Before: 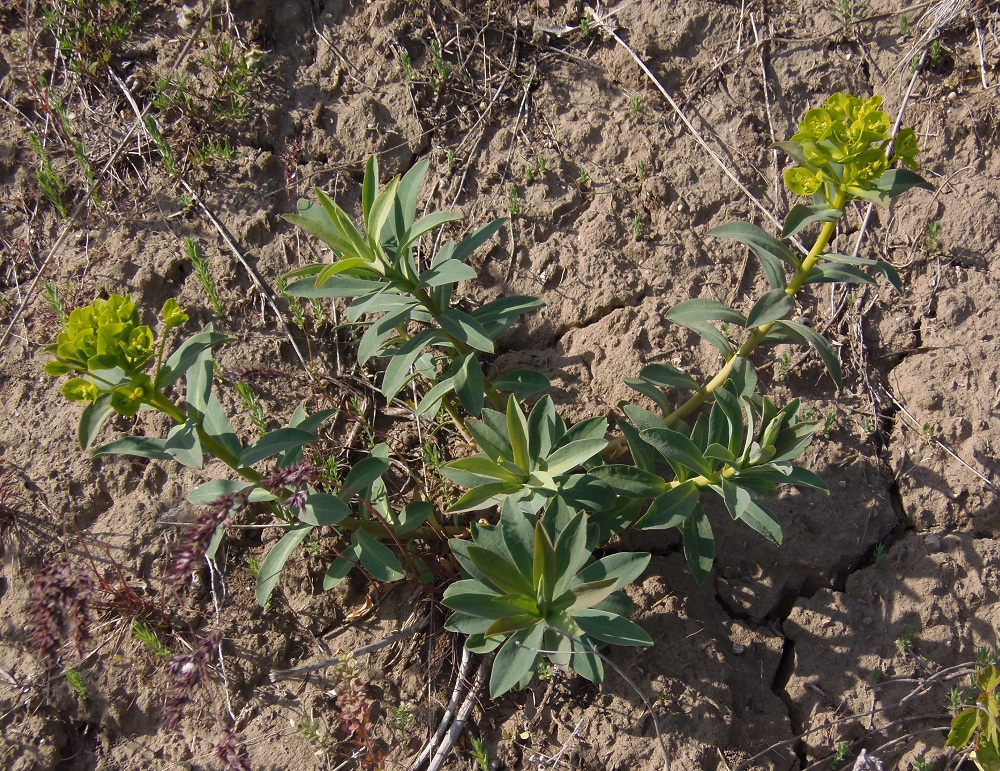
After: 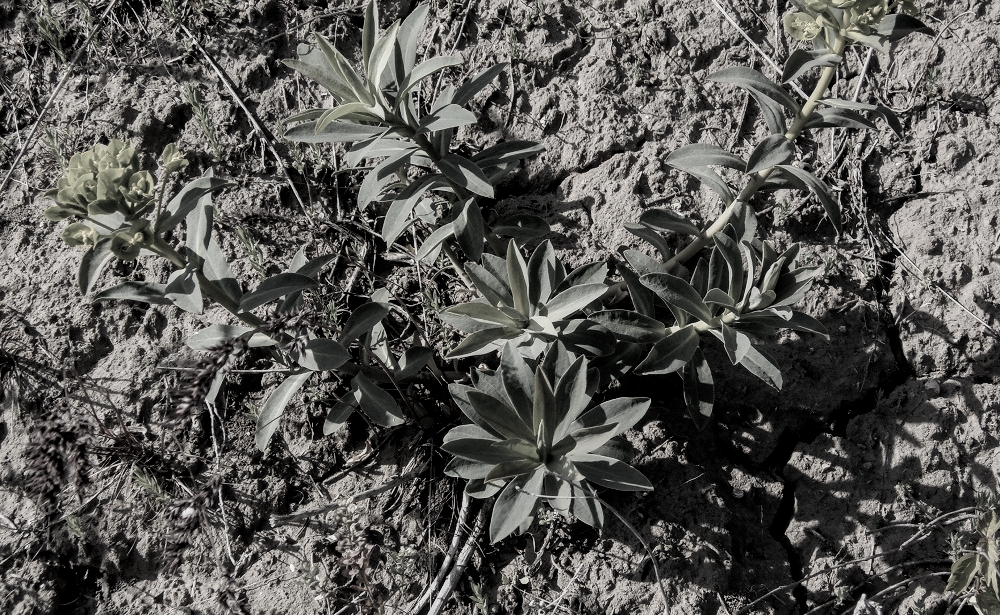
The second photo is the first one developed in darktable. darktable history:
crop and rotate: top 20.215%
local contrast: detail 130%
contrast brightness saturation: saturation -0.051
filmic rgb: black relative exposure -5.02 EV, white relative exposure 3.51 EV, threshold 5.98 EV, hardness 3.17, contrast 1.403, highlights saturation mix -49%, contrast in shadows safe, enable highlight reconstruction true
color correction: highlights b* 0.067, saturation 0.197
